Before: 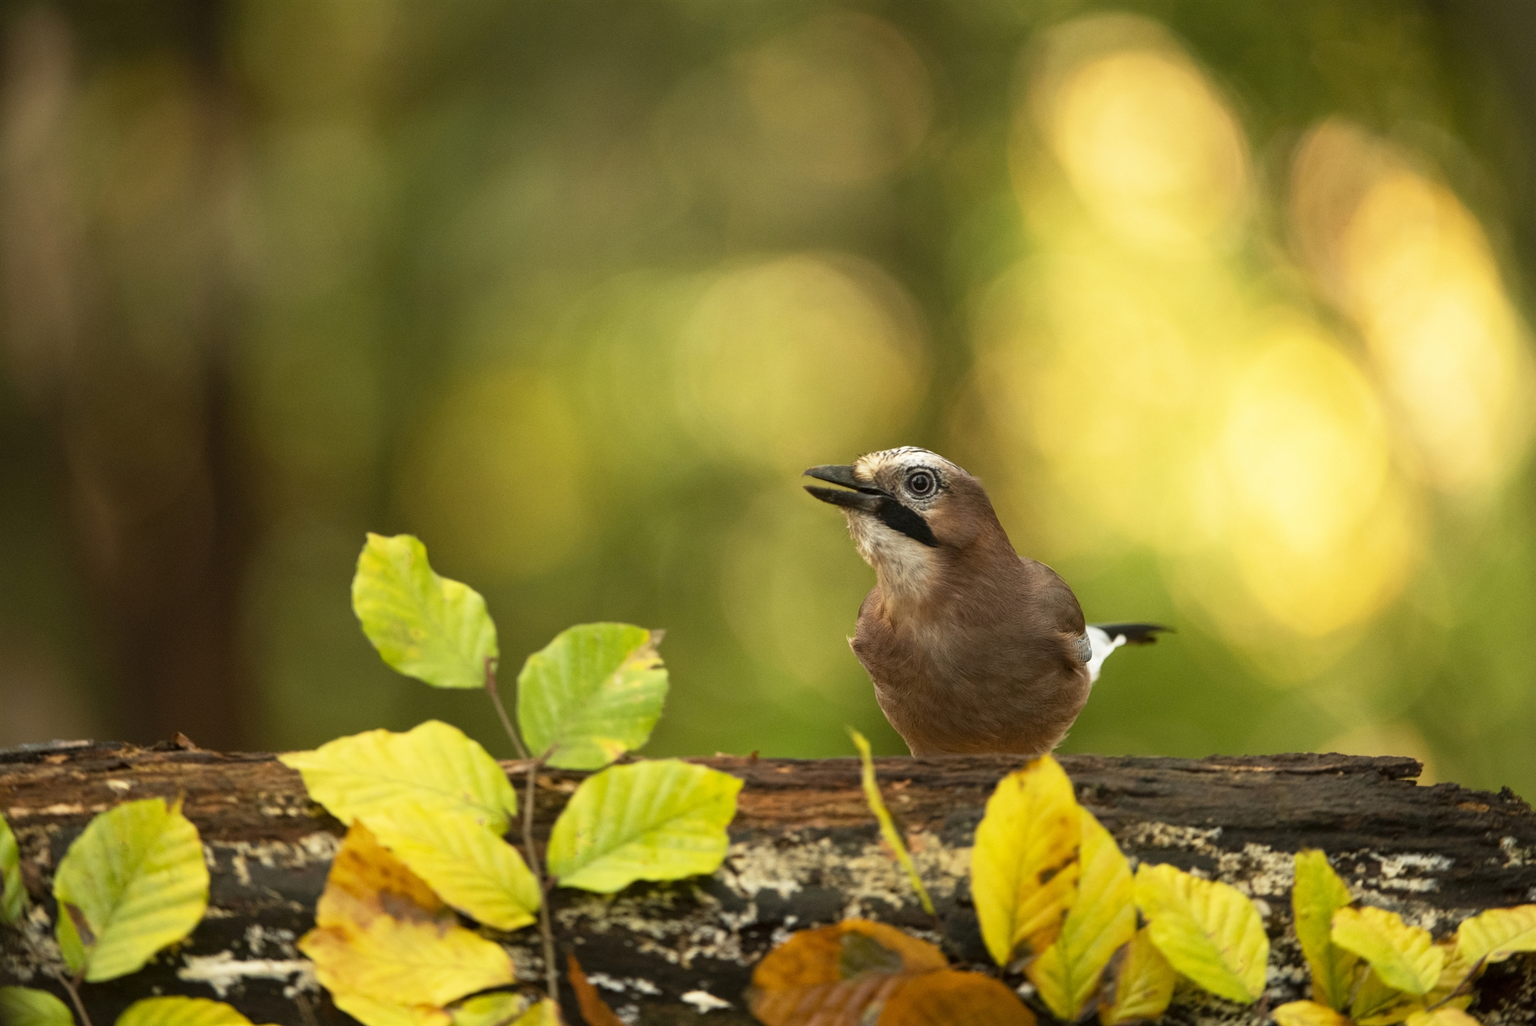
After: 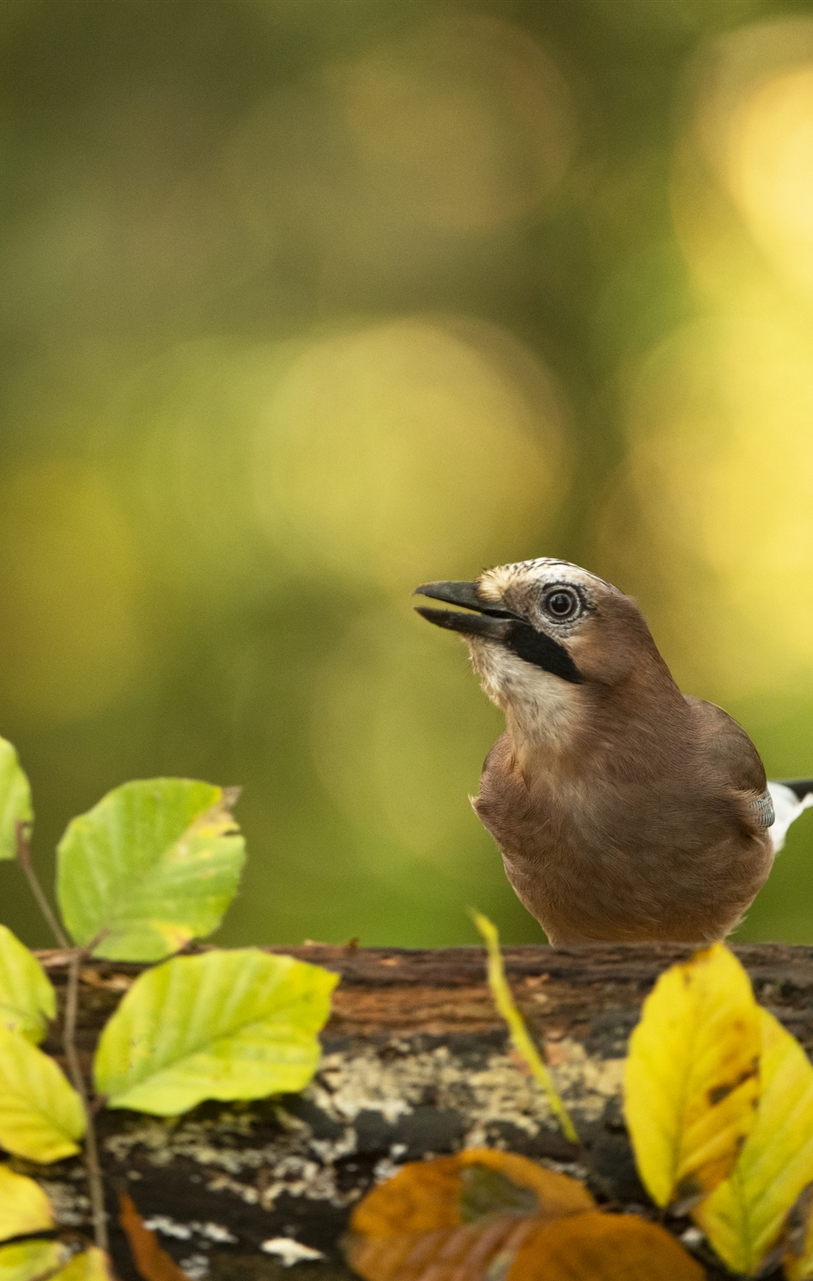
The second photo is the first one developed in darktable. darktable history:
crop: left 30.757%, right 26.898%
